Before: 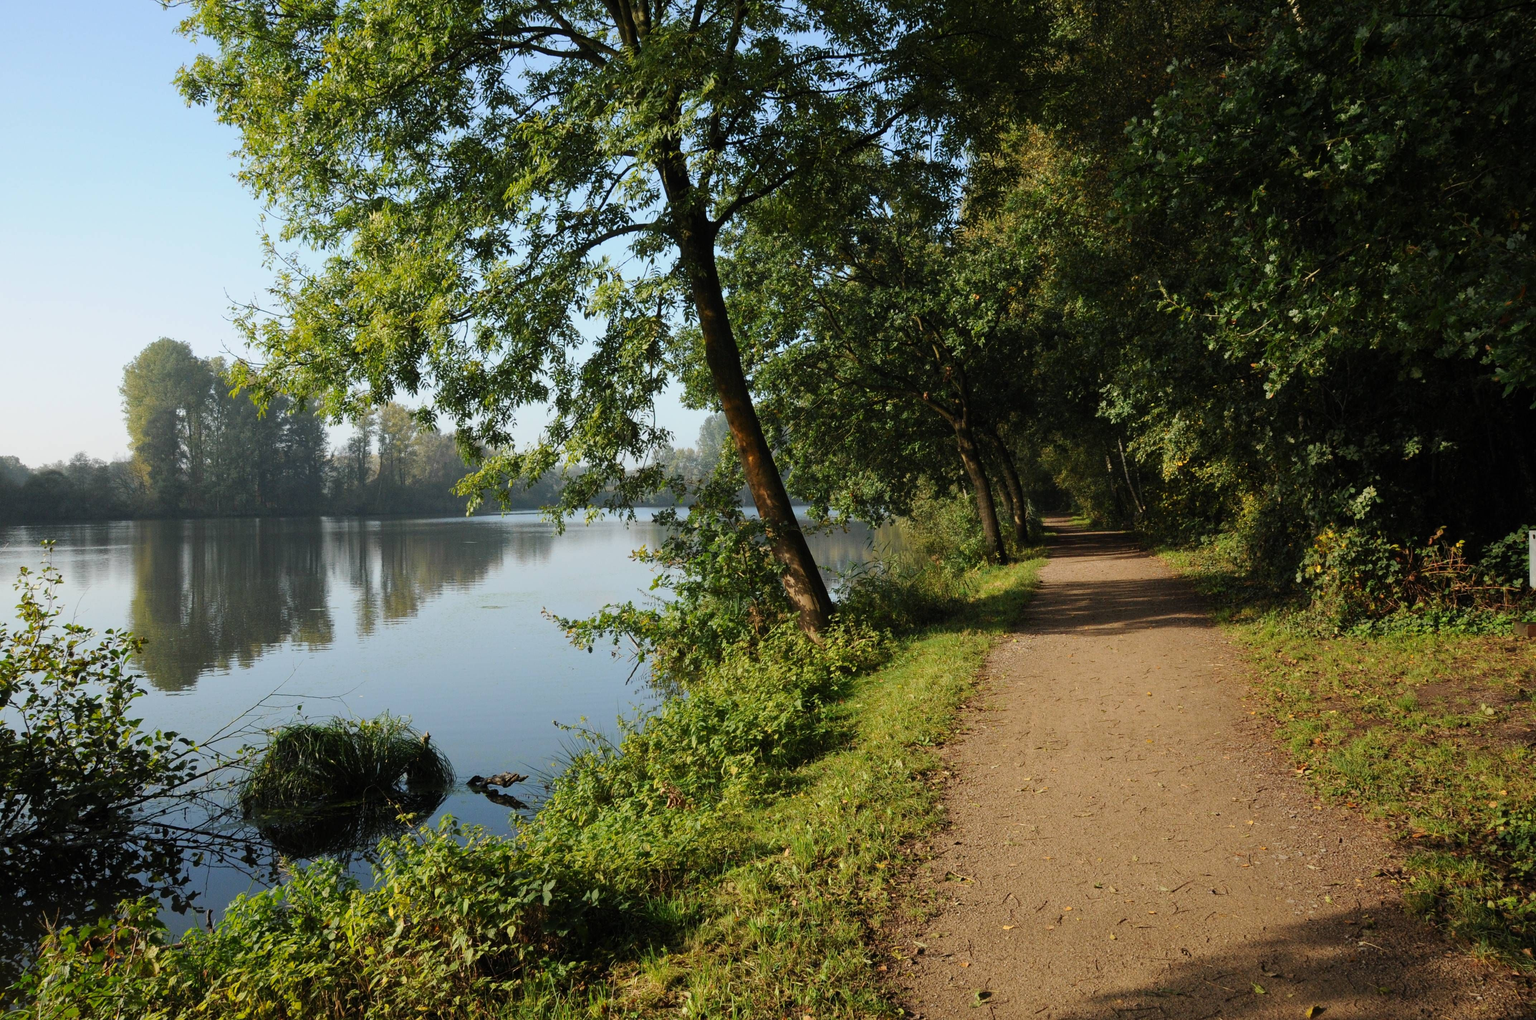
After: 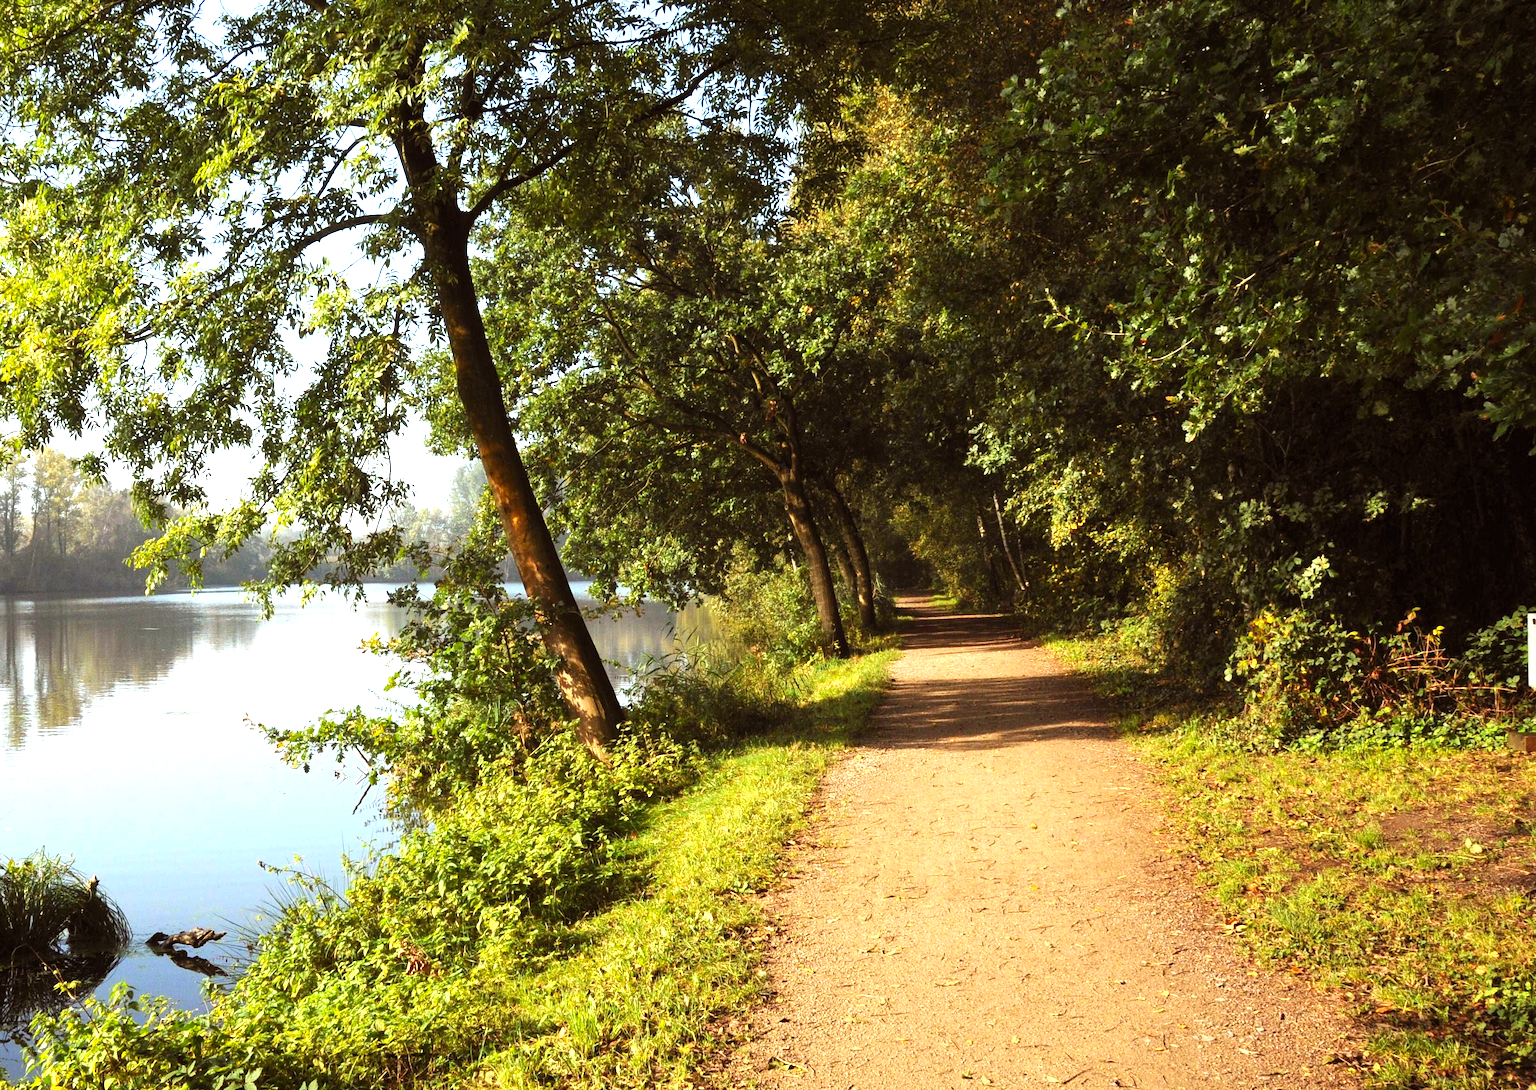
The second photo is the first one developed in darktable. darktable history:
crop: left 23.095%, top 5.827%, bottom 11.854%
exposure: black level correction 0, exposure 1.45 EV, compensate exposure bias true, compensate highlight preservation false
rgb levels: mode RGB, independent channels, levels [[0, 0.5, 1], [0, 0.521, 1], [0, 0.536, 1]]
